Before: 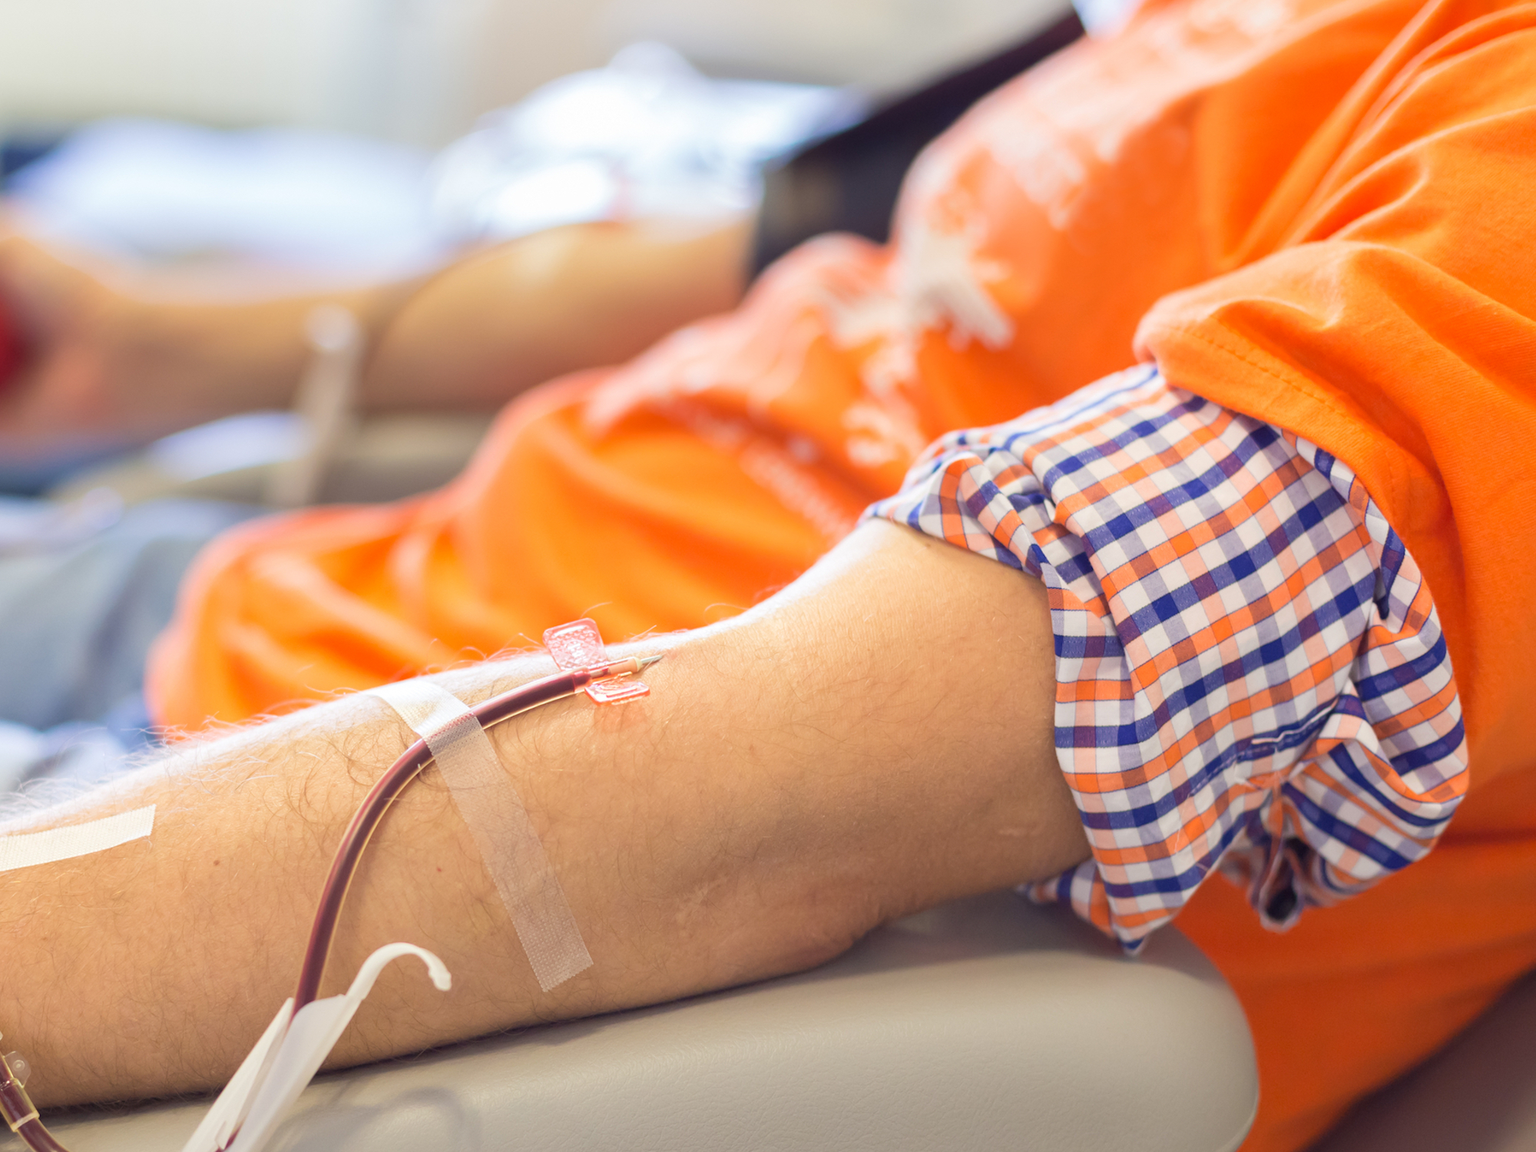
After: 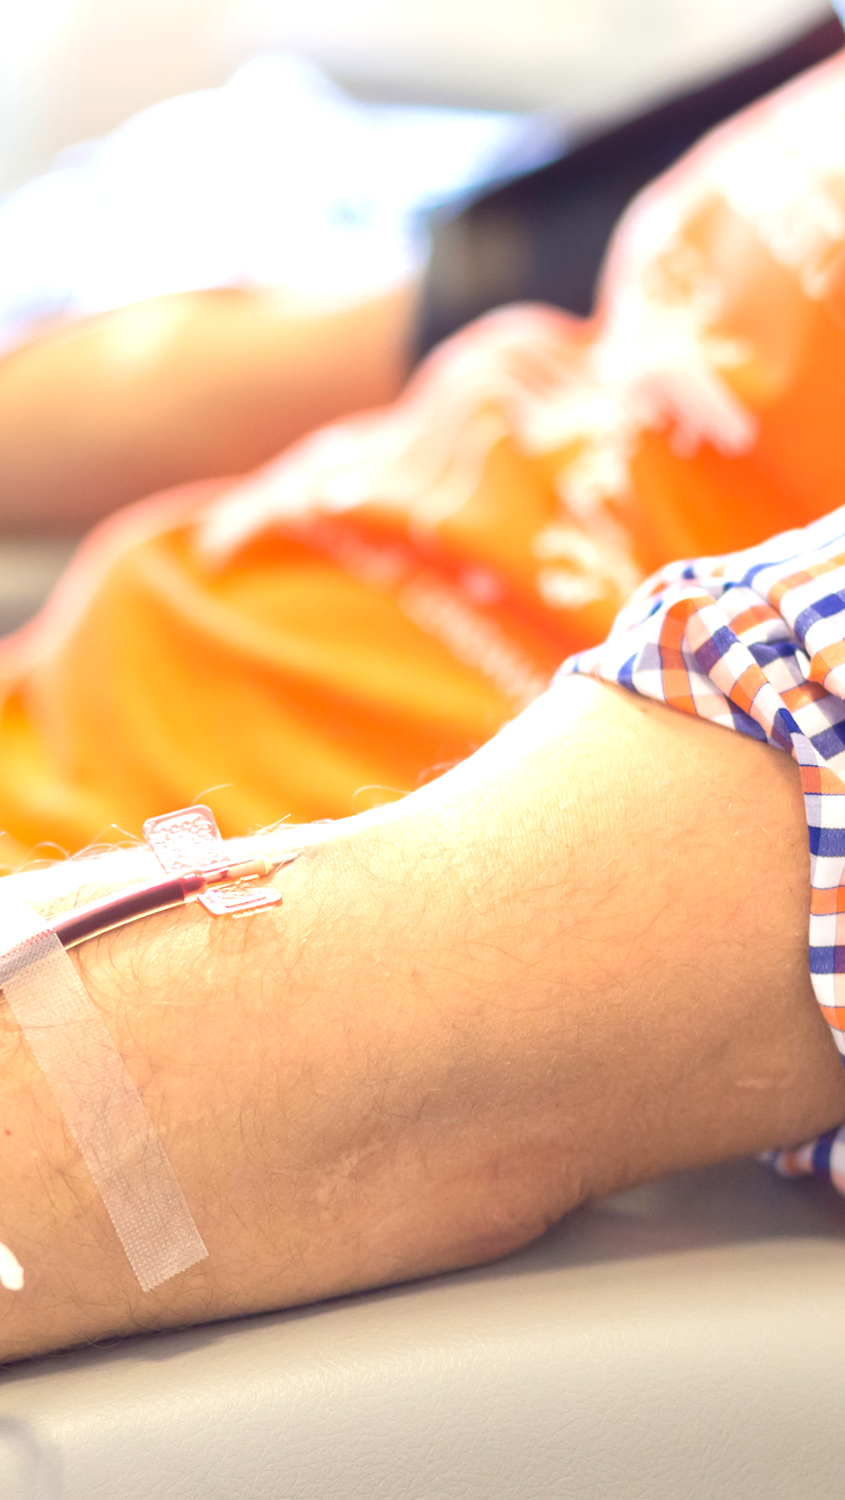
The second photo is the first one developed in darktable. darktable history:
crop: left 28.2%, right 29.505%
exposure: exposure 0.651 EV, compensate highlight preservation false
color zones: curves: ch0 [(0, 0.5) (0.143, 0.5) (0.286, 0.5) (0.429, 0.495) (0.571, 0.437) (0.714, 0.44) (0.857, 0.496) (1, 0.5)]
